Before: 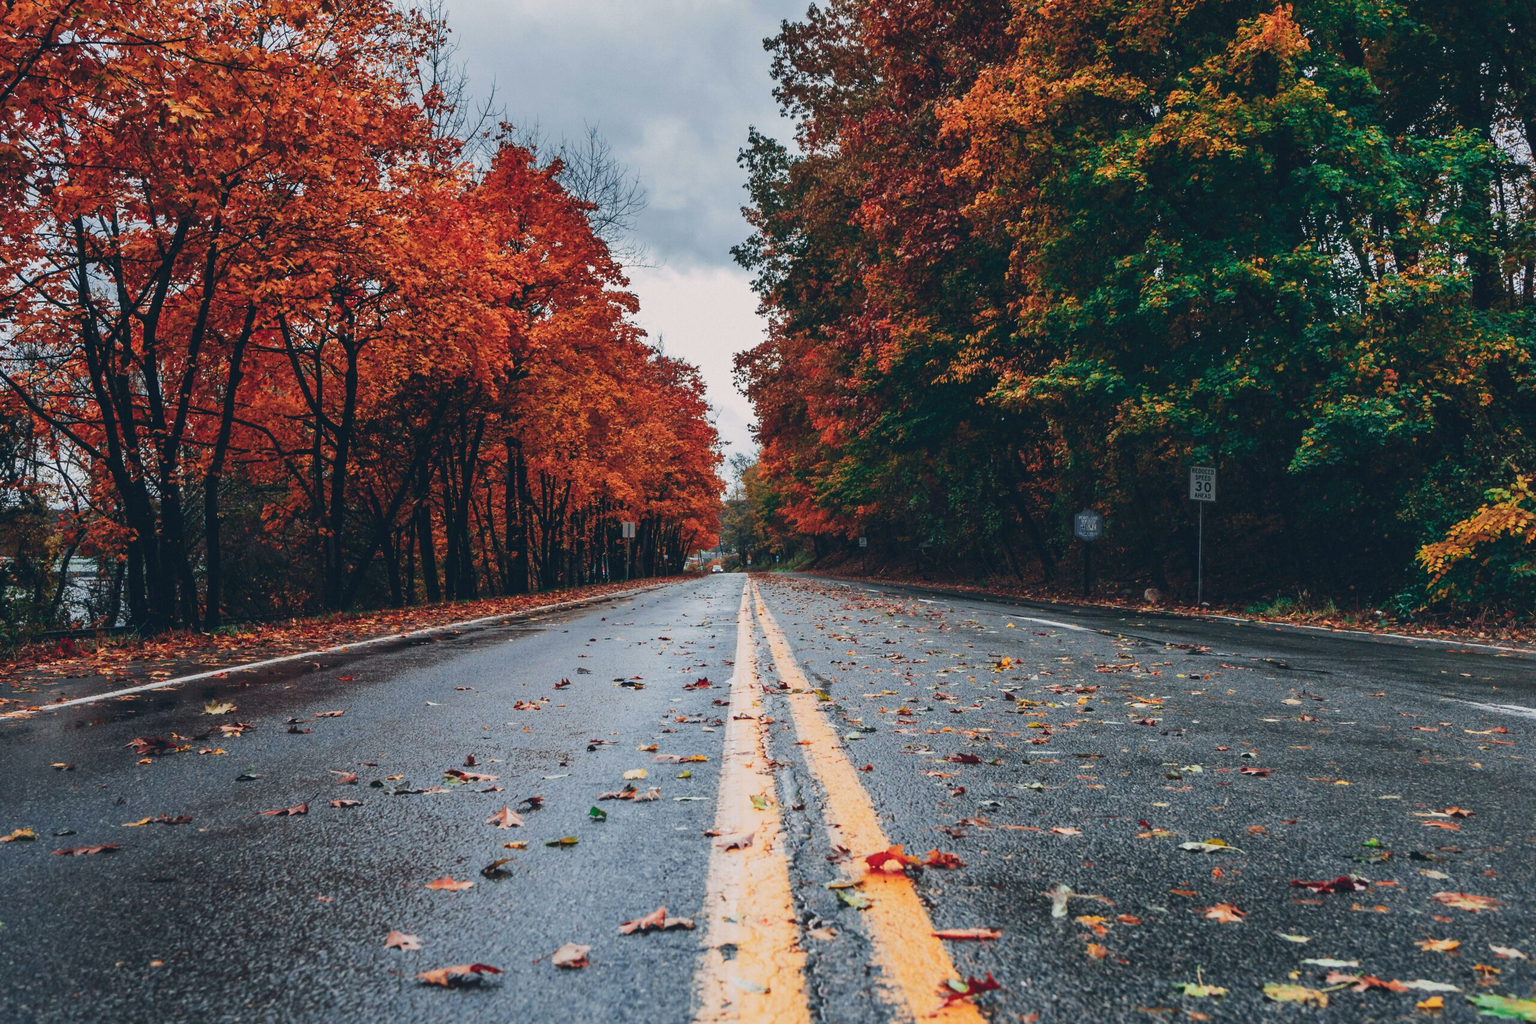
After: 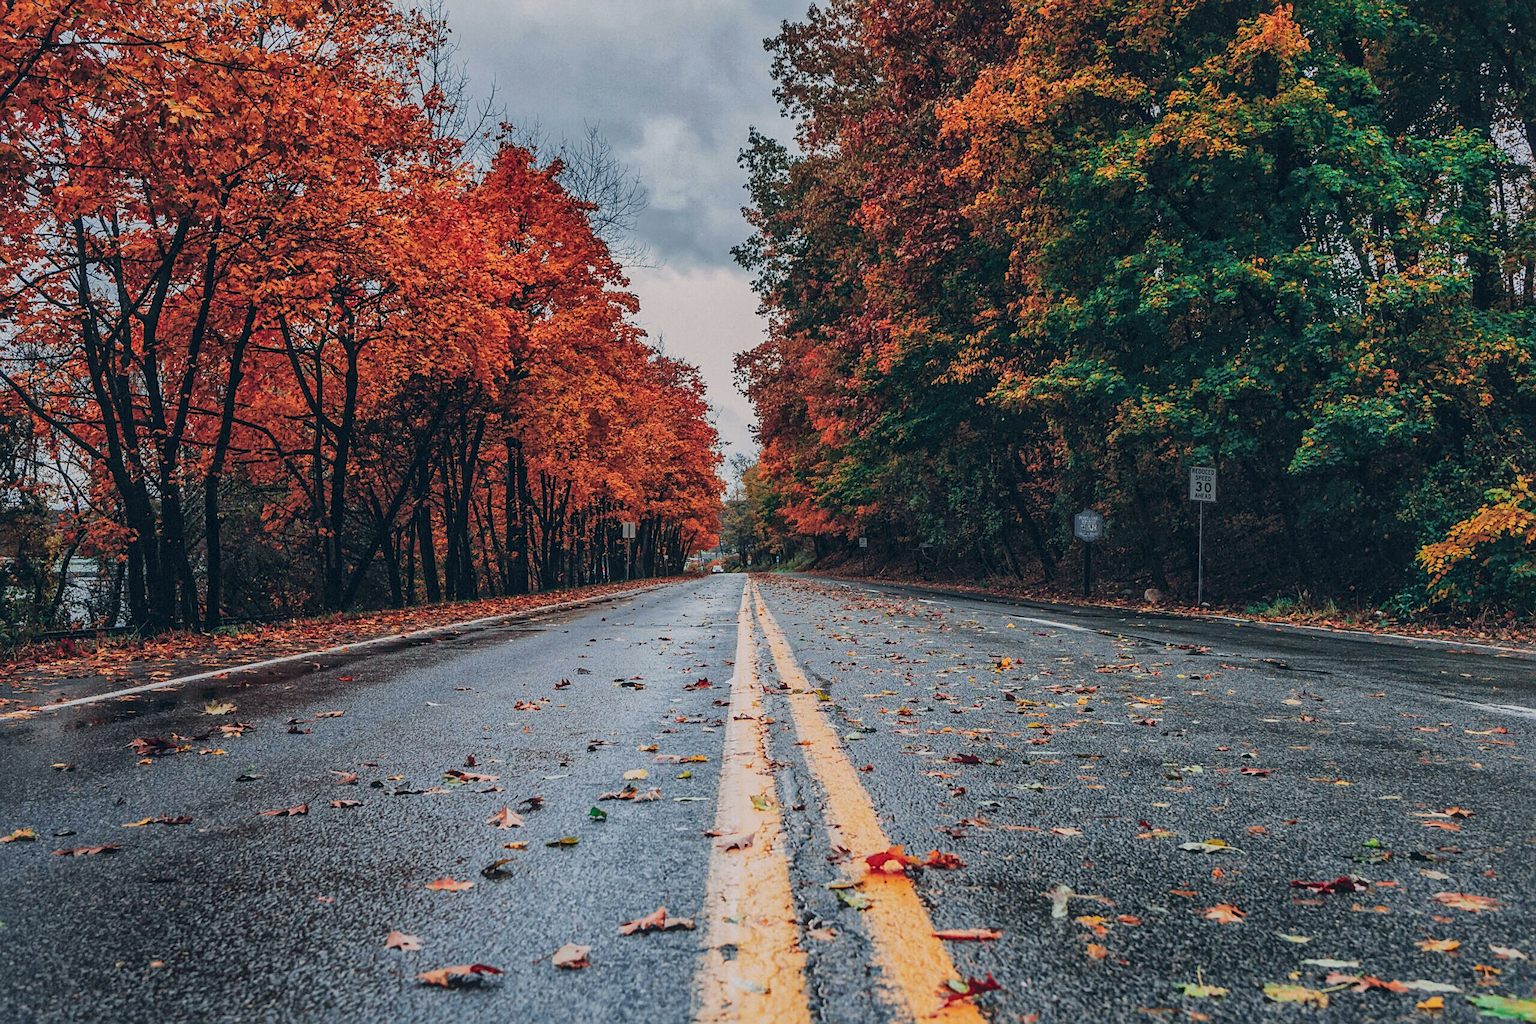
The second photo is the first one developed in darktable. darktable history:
sharpen: on, module defaults
local contrast: on, module defaults
global tonemap: drago (1, 100), detail 1
